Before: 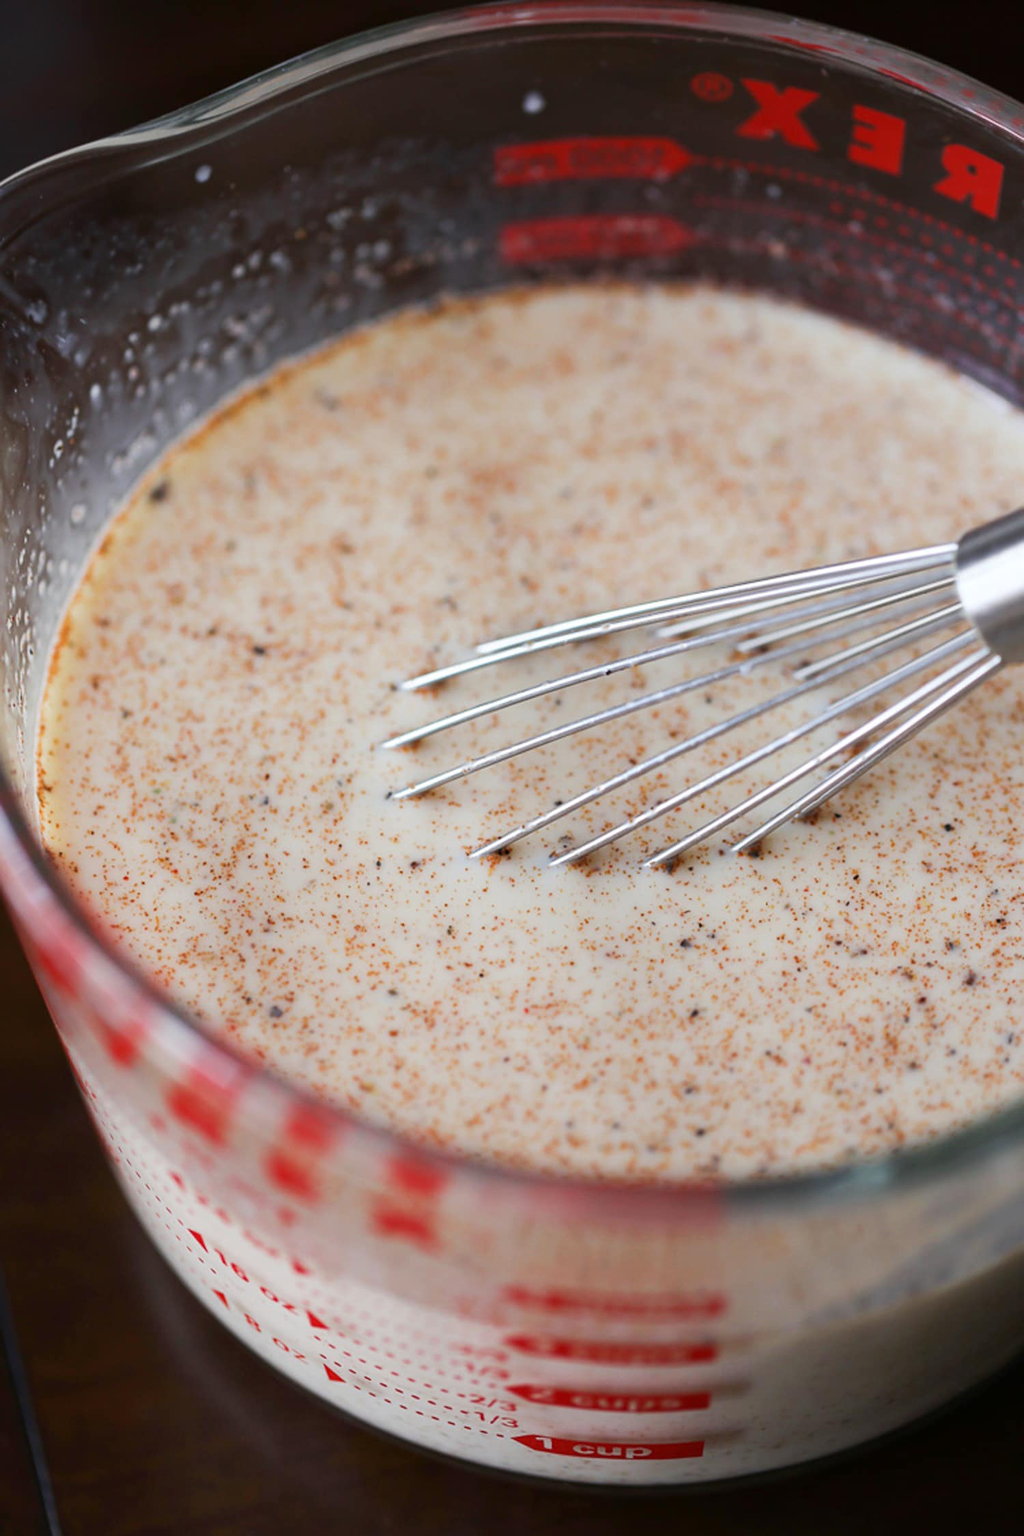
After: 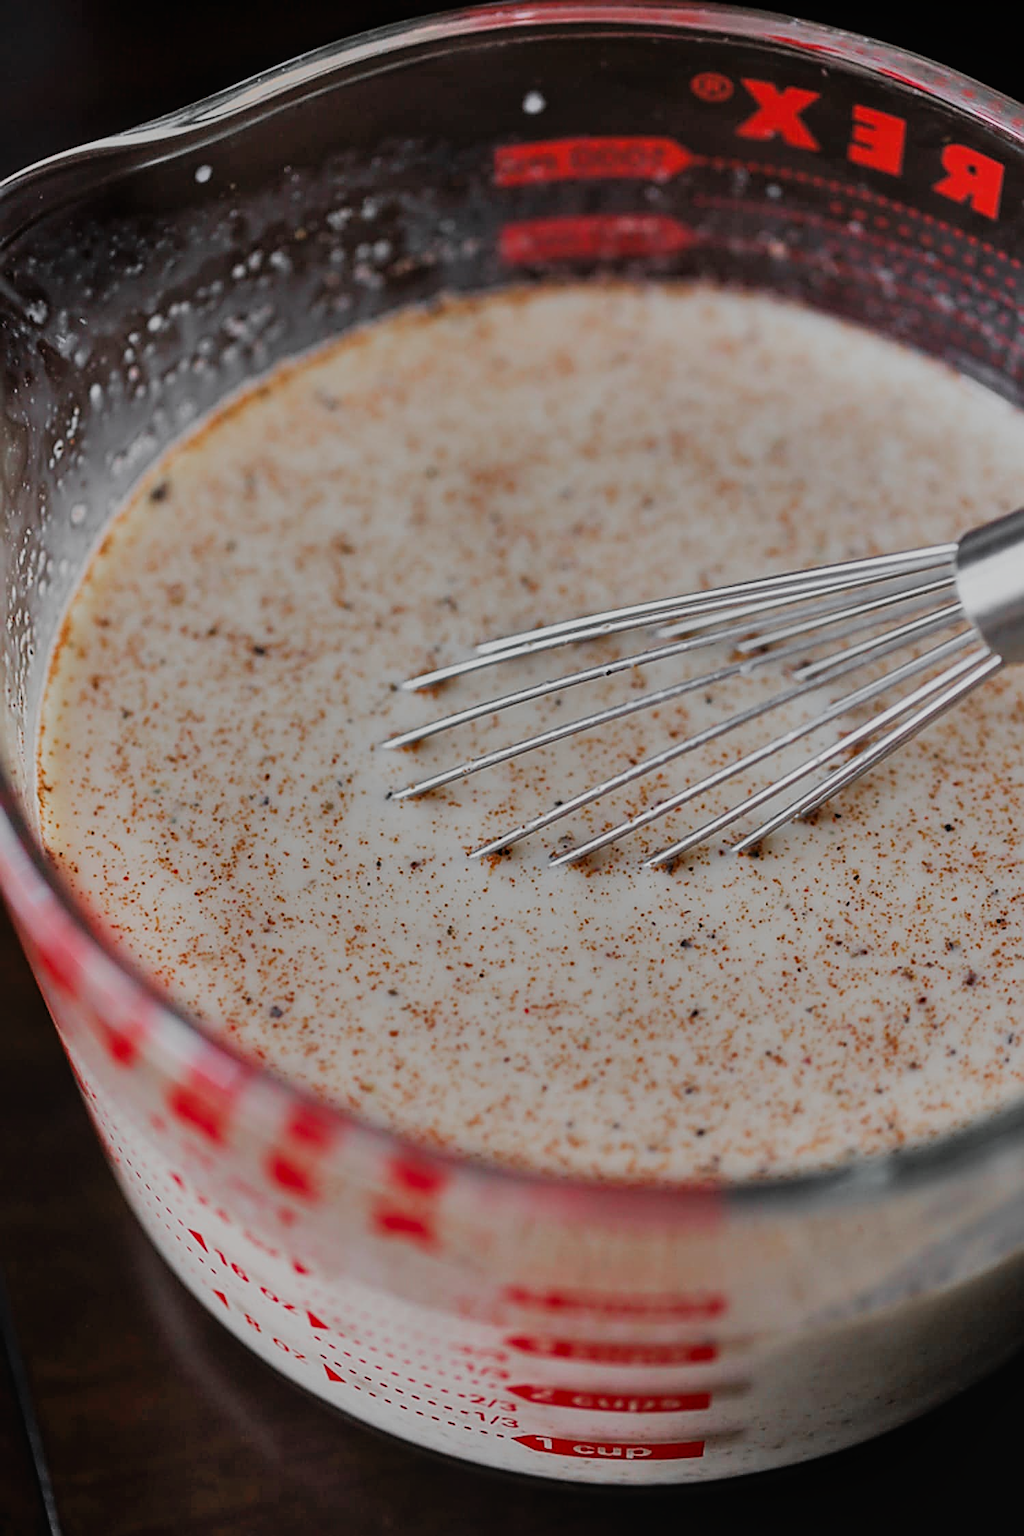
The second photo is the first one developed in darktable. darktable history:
filmic rgb: black relative exposure -6.74 EV, white relative exposure 4.56 EV, hardness 3.25
sharpen: radius 2.625, amount 0.69
color zones: curves: ch1 [(0, 0.638) (0.193, 0.442) (0.286, 0.15) (0.429, 0.14) (0.571, 0.142) (0.714, 0.154) (0.857, 0.175) (1, 0.638)]
shadows and highlights: radius 105.99, shadows 41.02, highlights -72.68, low approximation 0.01, soften with gaussian
local contrast: detail 110%
